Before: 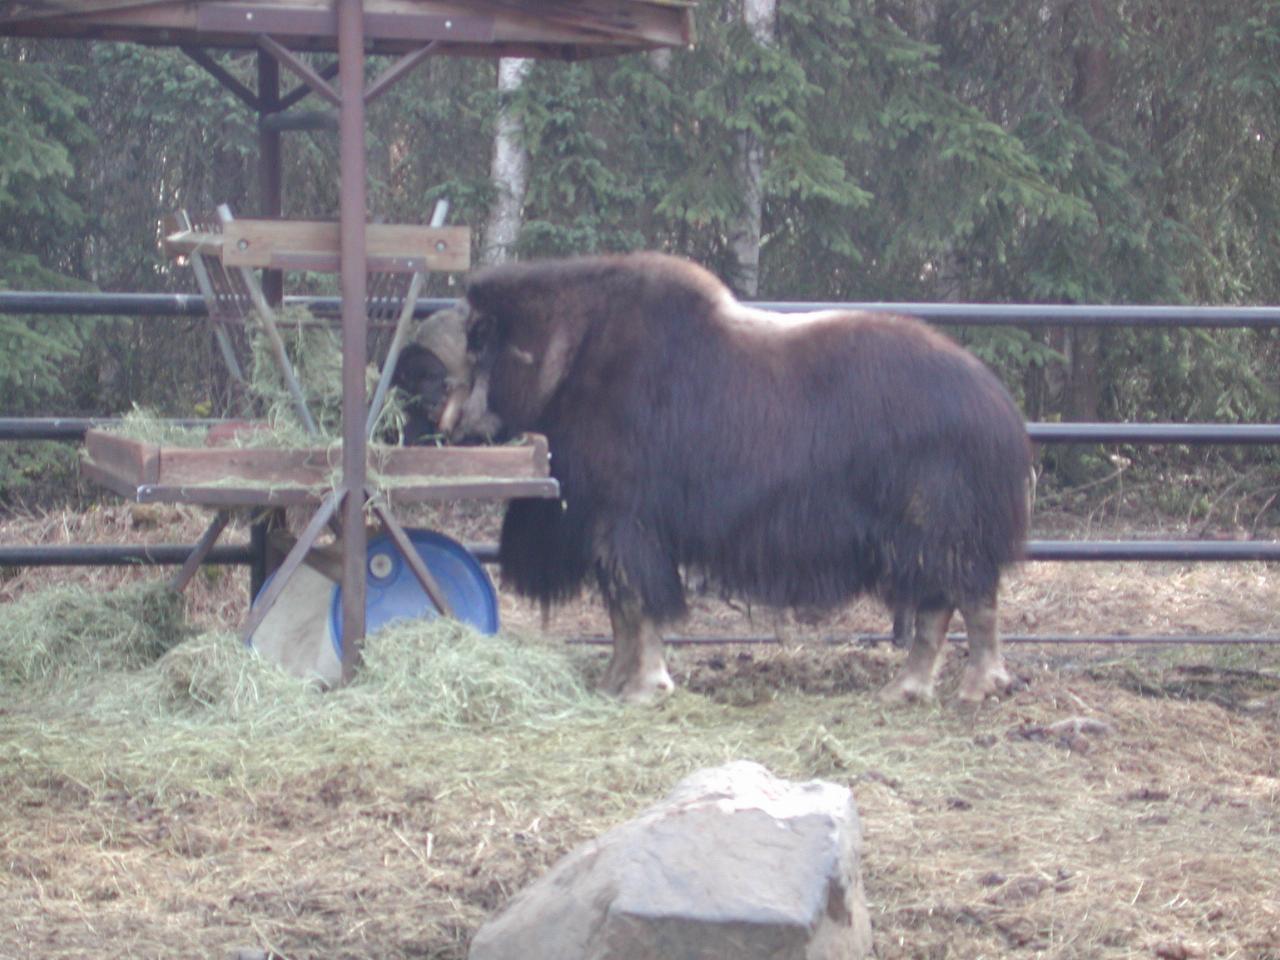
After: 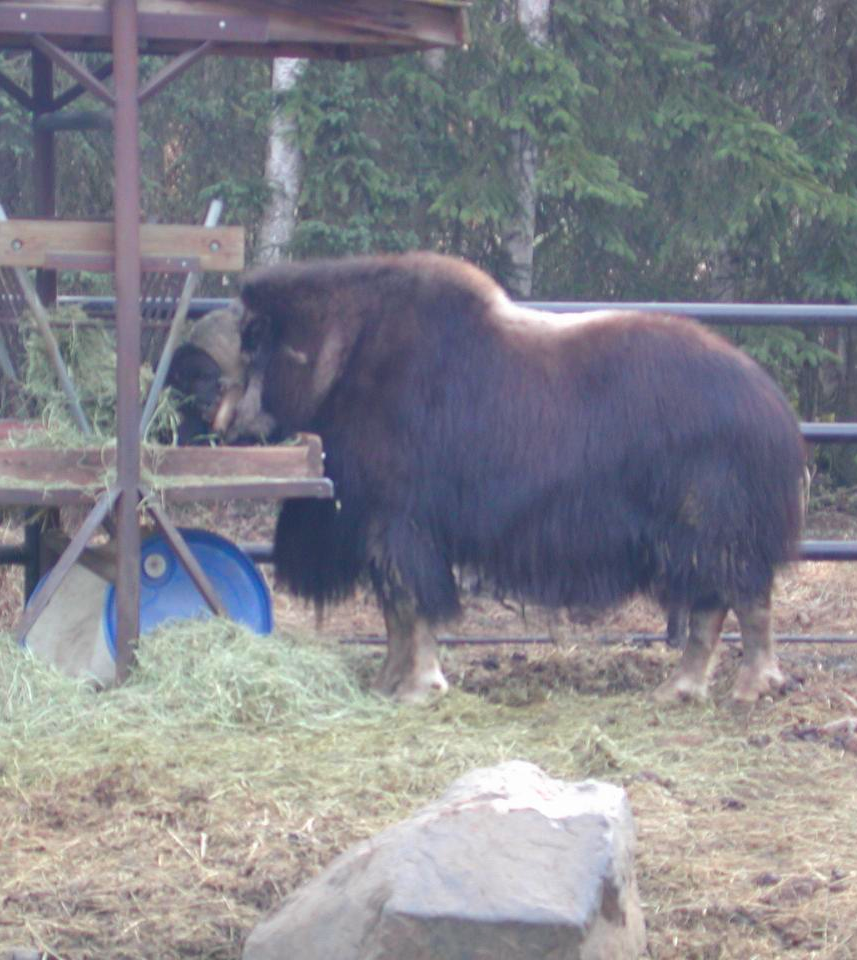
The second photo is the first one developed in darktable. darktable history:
color balance rgb: shadows lift › chroma 3.157%, shadows lift › hue 241.15°, linear chroma grading › global chroma 9.044%, perceptual saturation grading › global saturation 19.782%
crop and rotate: left 17.702%, right 15.273%
